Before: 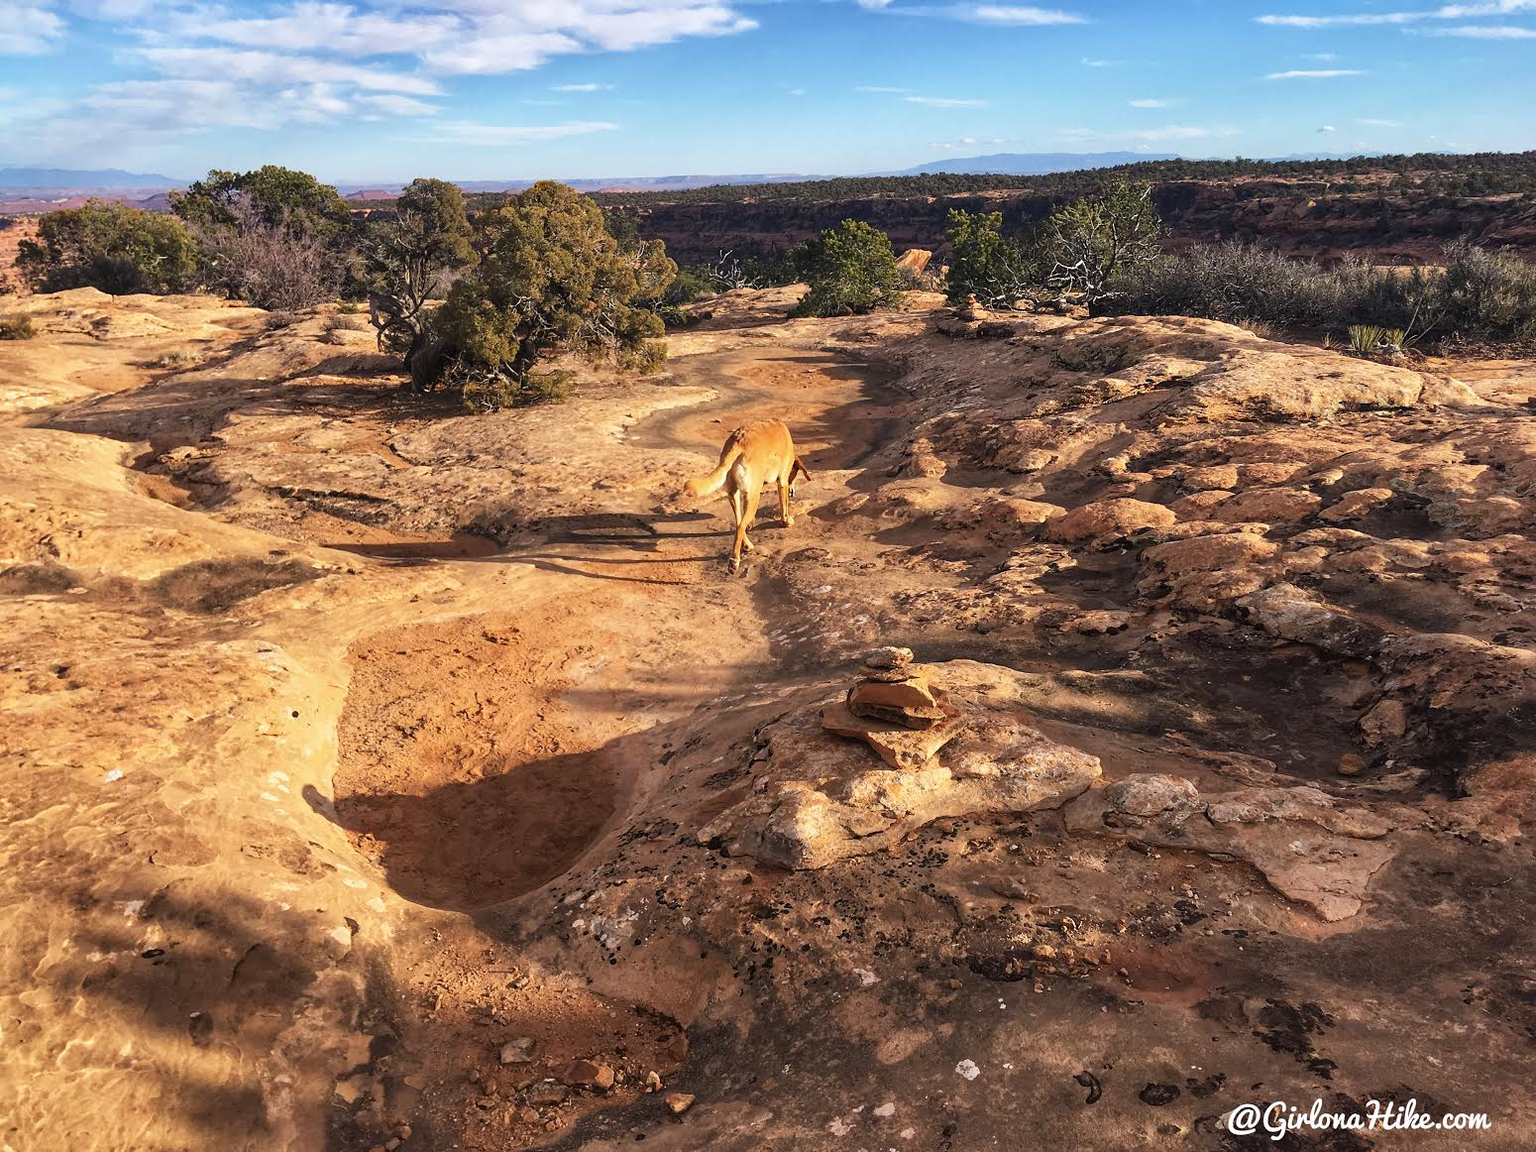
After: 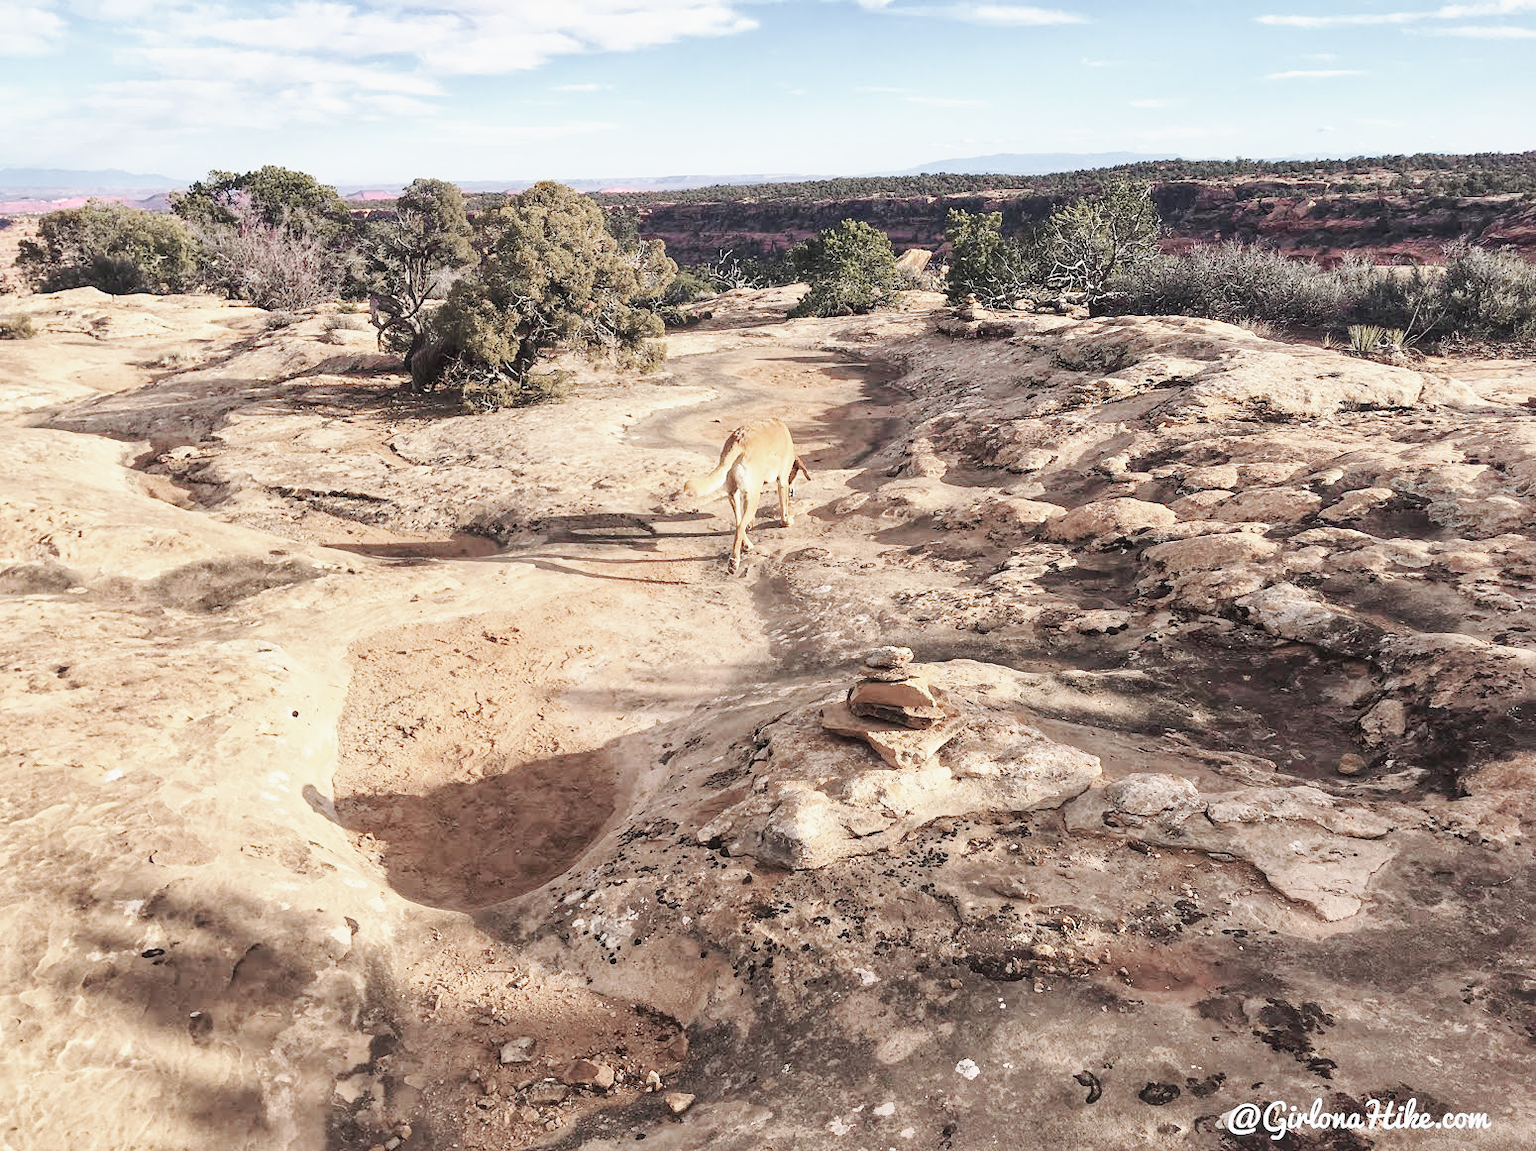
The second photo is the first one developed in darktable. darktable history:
base curve: curves: ch0 [(0, 0) (0.025, 0.046) (0.112, 0.277) (0.467, 0.74) (0.814, 0.929) (1, 0.942)], preserve colors none
contrast brightness saturation: contrast 0.071, brightness 0.073, saturation 0.177
color zones: curves: ch0 [(0, 0.6) (0.129, 0.508) (0.193, 0.483) (0.429, 0.5) (0.571, 0.5) (0.714, 0.5) (0.857, 0.5) (1, 0.6)]; ch1 [(0, 0.481) (0.112, 0.245) (0.213, 0.223) (0.429, 0.233) (0.571, 0.231) (0.683, 0.242) (0.857, 0.296) (1, 0.481)]
